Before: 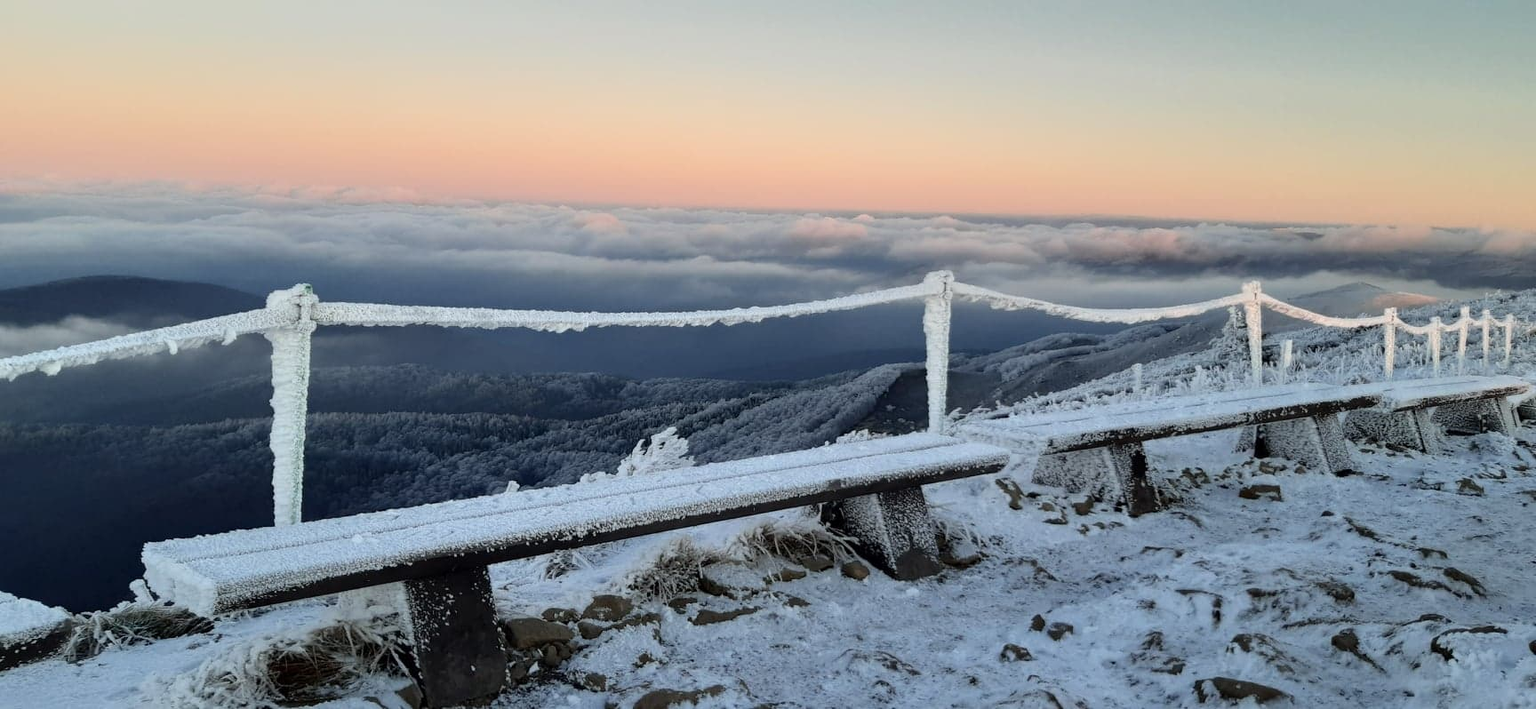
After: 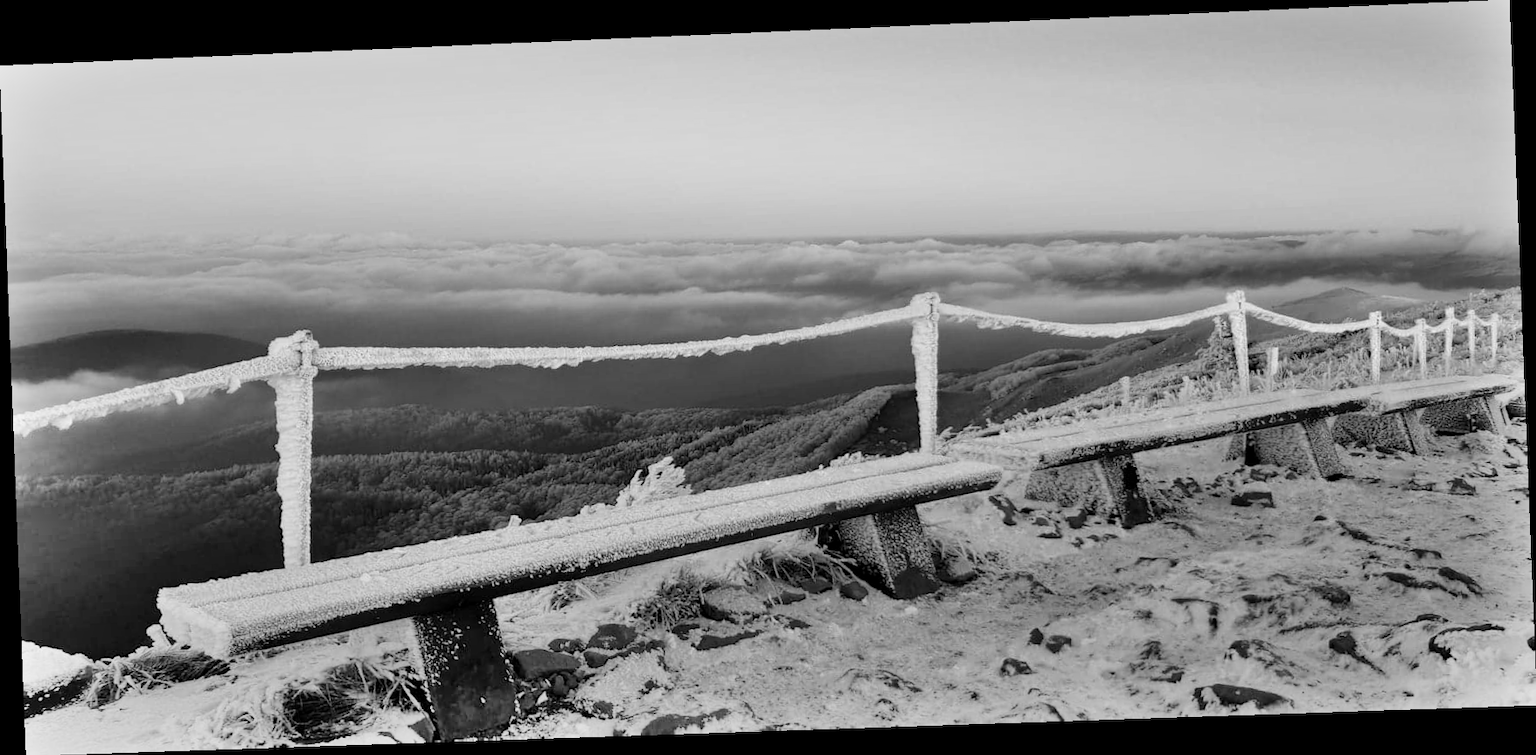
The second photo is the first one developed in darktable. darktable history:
monochrome: on, module defaults
shadows and highlights: shadows 75, highlights -25, soften with gaussian
rotate and perspective: rotation -2.22°, lens shift (horizontal) -0.022, automatic cropping off
local contrast: mode bilateral grid, contrast 20, coarseness 50, detail 120%, midtone range 0.2
